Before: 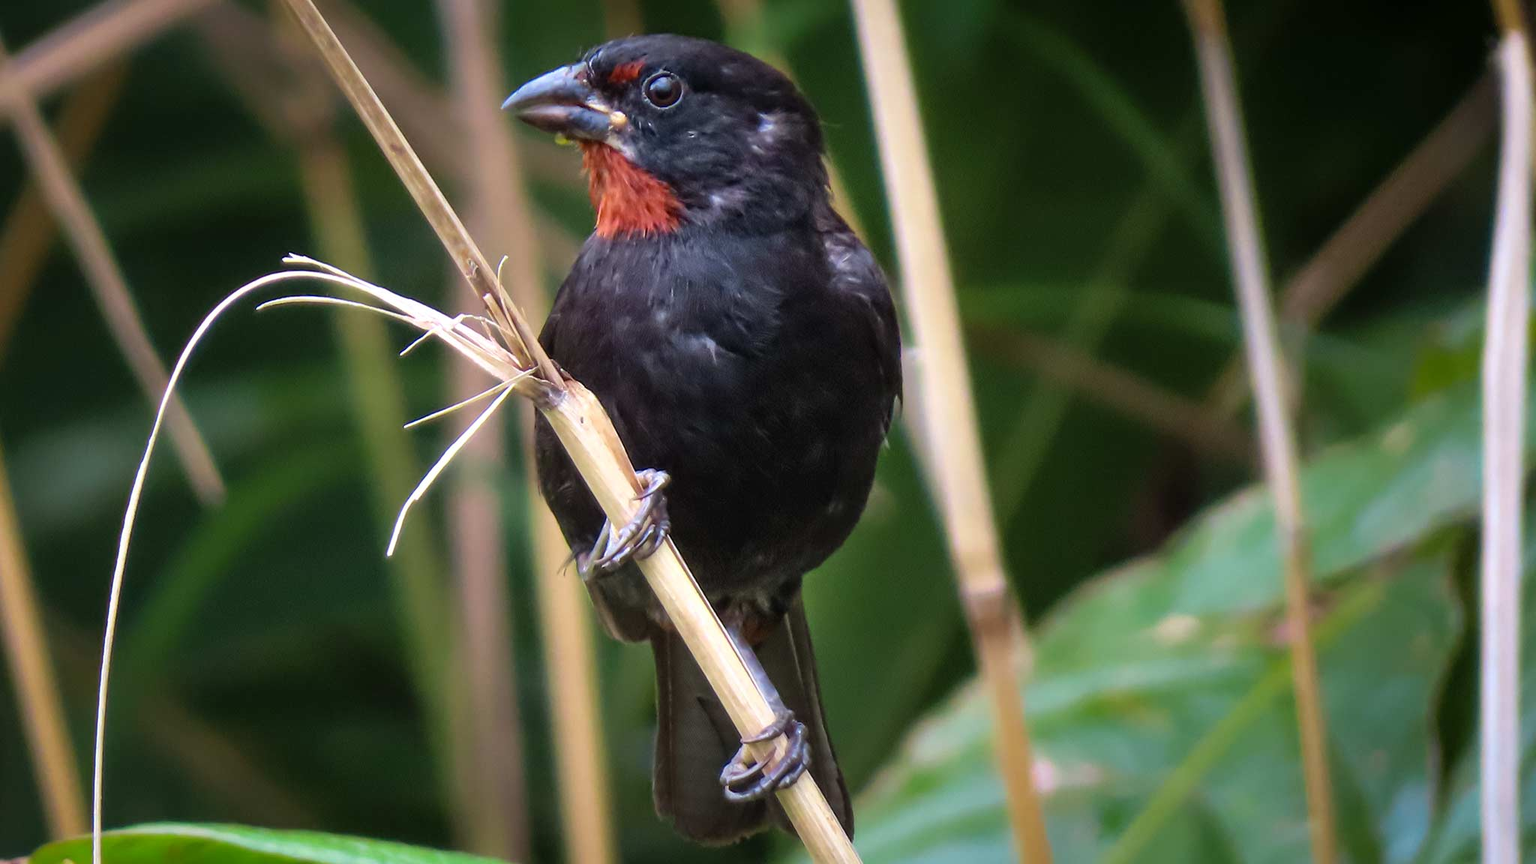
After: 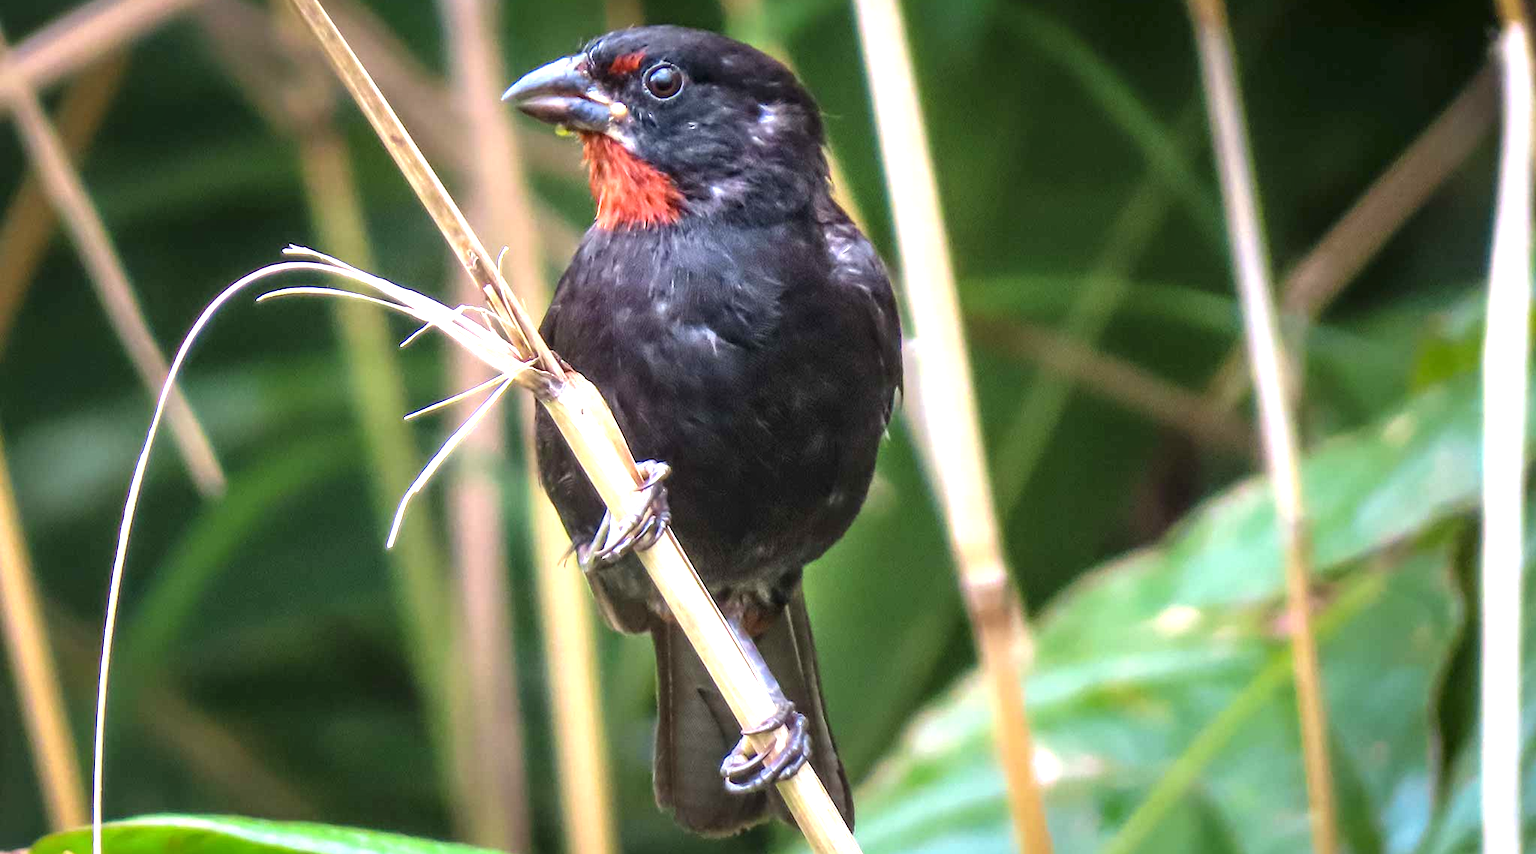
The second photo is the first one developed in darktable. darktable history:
crop: top 1.049%, right 0.001%
local contrast: on, module defaults
exposure: black level correction 0, exposure 1.1 EV, compensate exposure bias true, compensate highlight preservation false
